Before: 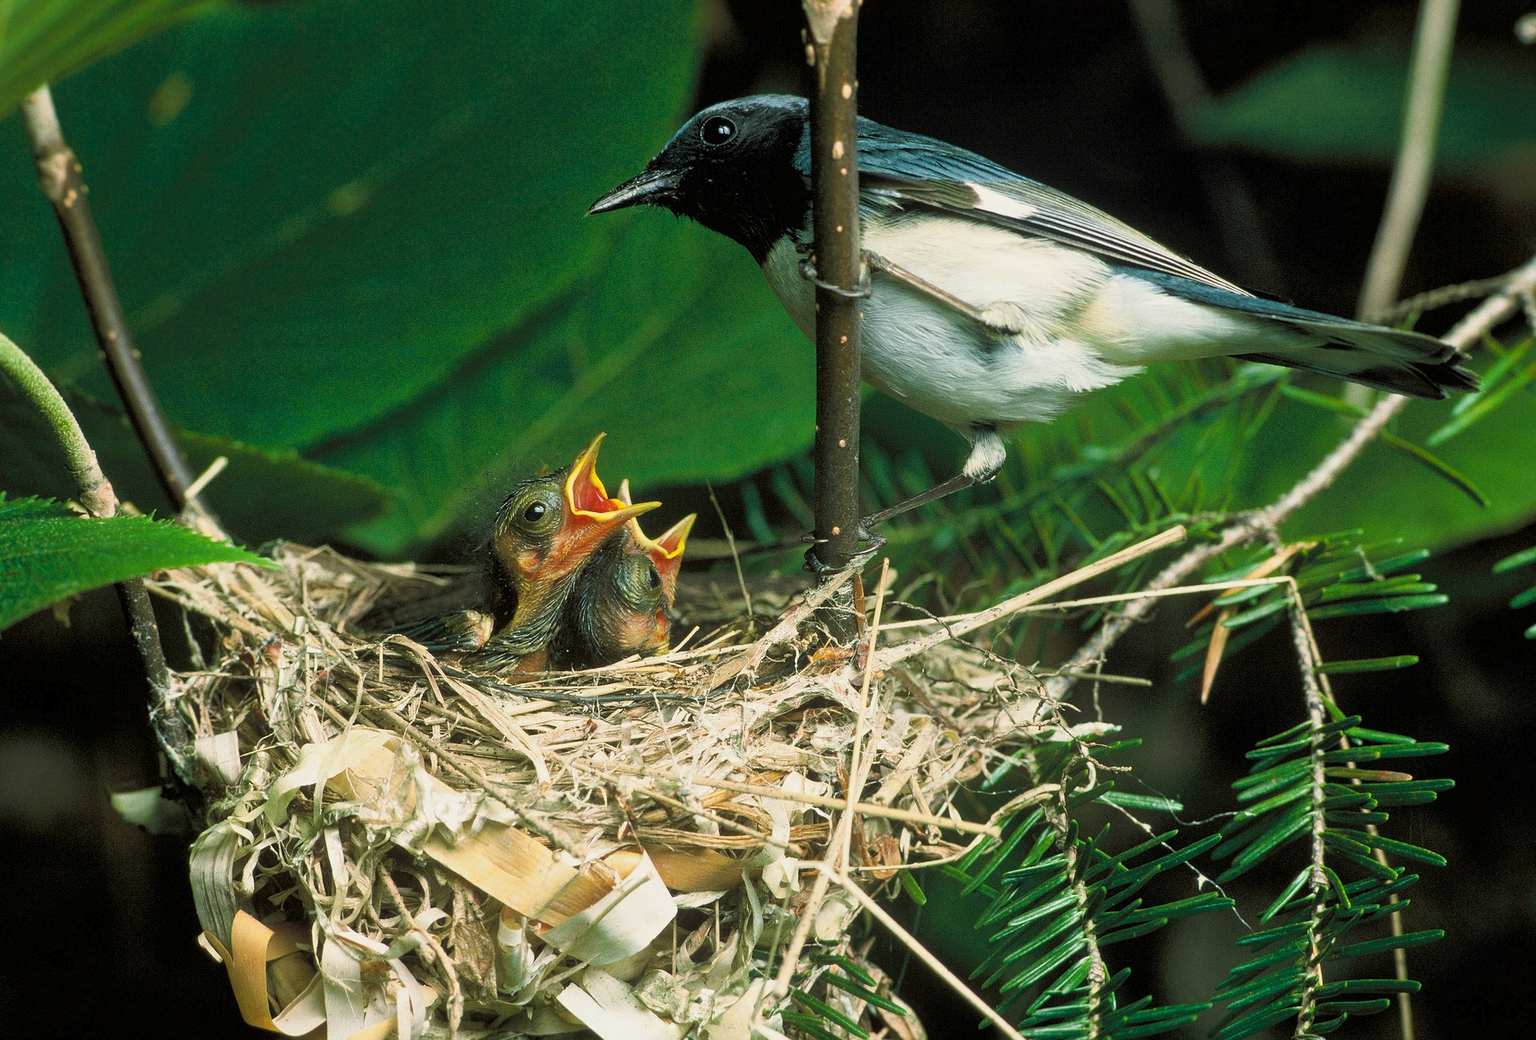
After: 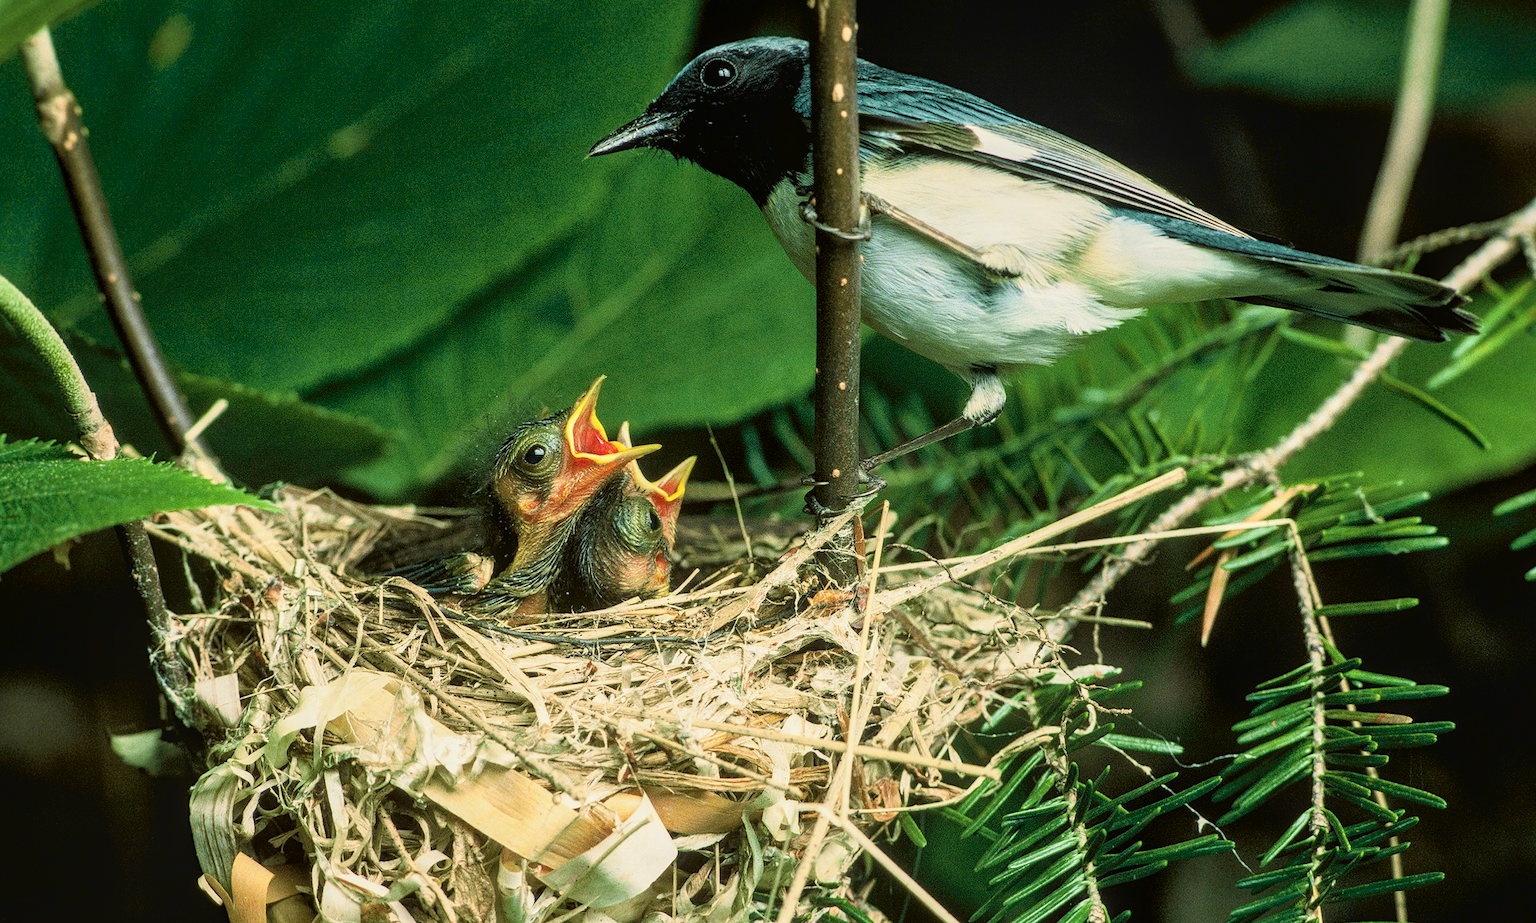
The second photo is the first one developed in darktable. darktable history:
tone curve: curves: ch0 [(0.003, 0.029) (0.037, 0.036) (0.149, 0.117) (0.297, 0.318) (0.422, 0.474) (0.531, 0.6) (0.743, 0.809) (0.877, 0.901) (1, 0.98)]; ch1 [(0, 0) (0.305, 0.325) (0.453, 0.437) (0.482, 0.479) (0.501, 0.5) (0.506, 0.503) (0.567, 0.572) (0.605, 0.608) (0.668, 0.69) (1, 1)]; ch2 [(0, 0) (0.313, 0.306) (0.4, 0.399) (0.45, 0.48) (0.499, 0.502) (0.512, 0.523) (0.57, 0.595) (0.653, 0.662) (1, 1)], color space Lab, independent channels, preserve colors none
crop and rotate: top 5.609%, bottom 5.609%
local contrast: on, module defaults
